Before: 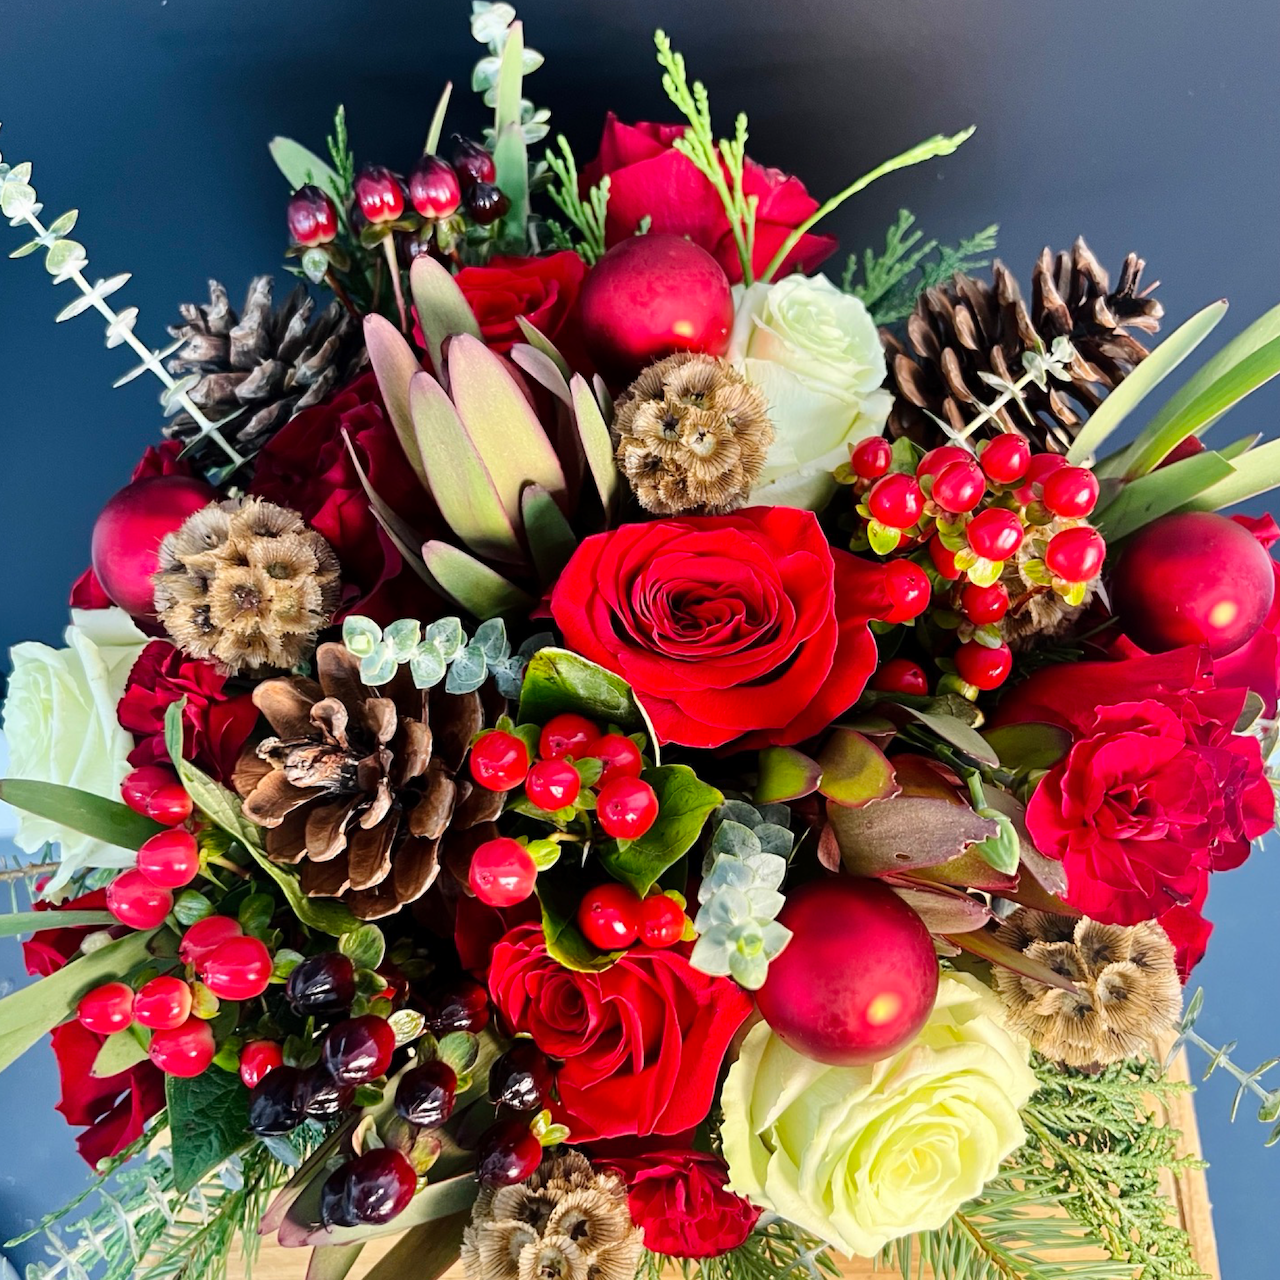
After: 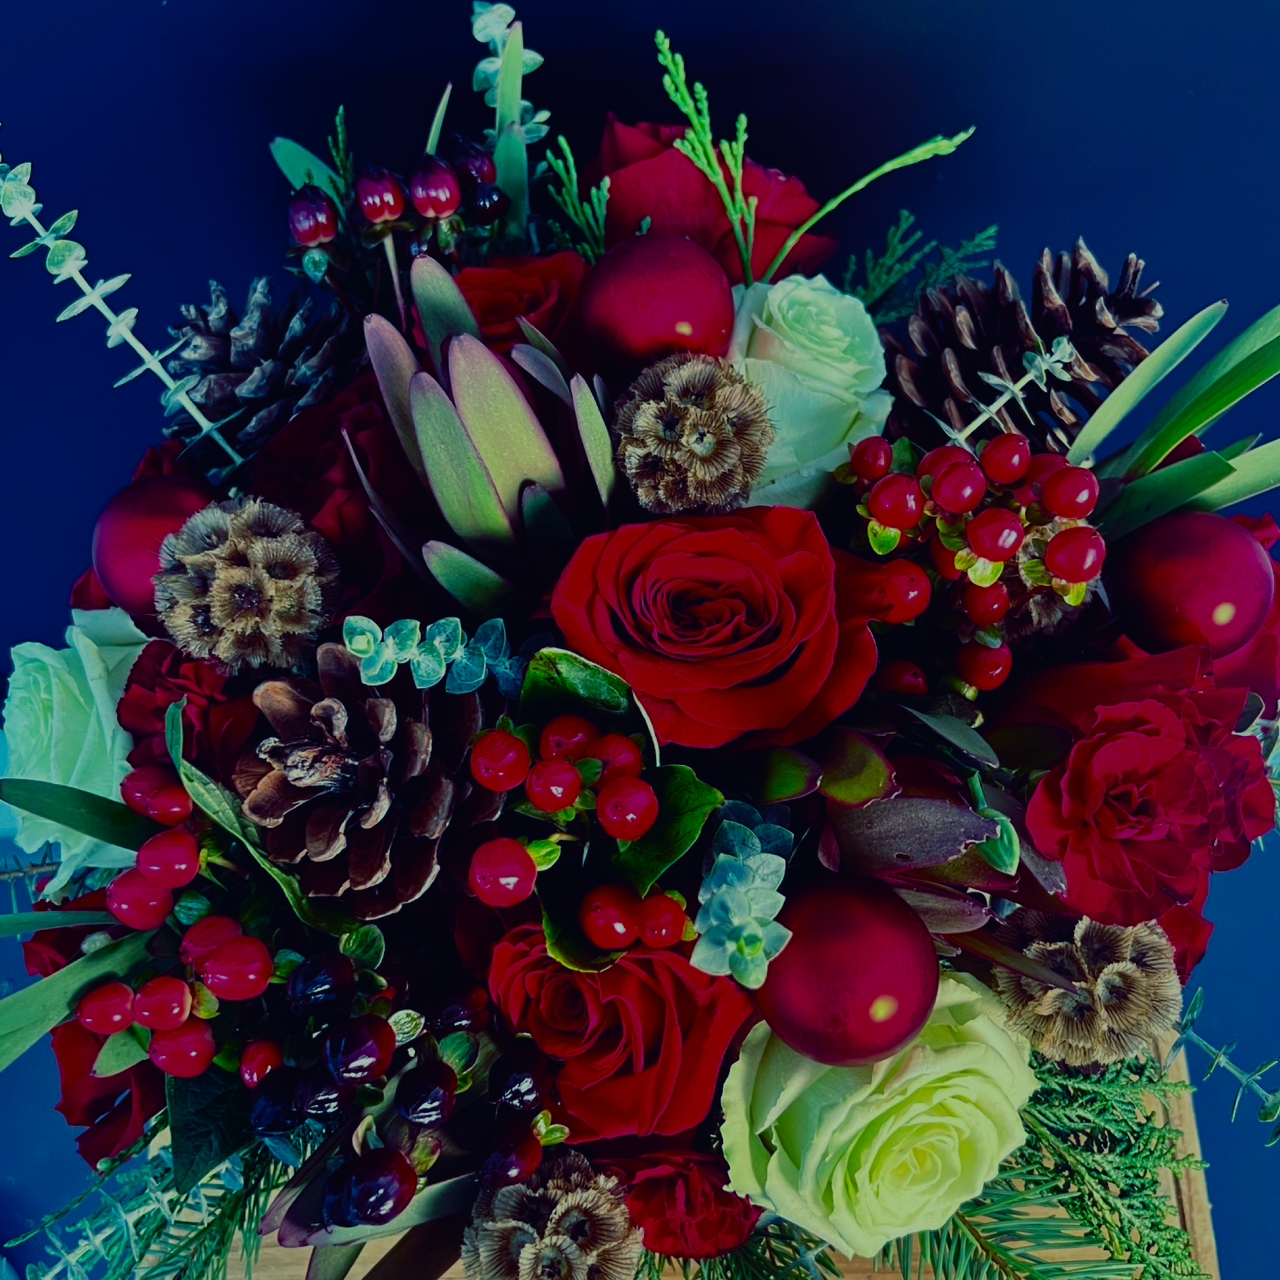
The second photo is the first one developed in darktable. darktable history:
contrast brightness saturation: contrast 0.09, brightness -0.59, saturation 0.17
rgb curve: curves: ch0 [(0, 0.186) (0.314, 0.284) (0.576, 0.466) (0.805, 0.691) (0.936, 0.886)]; ch1 [(0, 0.186) (0.314, 0.284) (0.581, 0.534) (0.771, 0.746) (0.936, 0.958)]; ch2 [(0, 0.216) (0.275, 0.39) (1, 1)], mode RGB, independent channels, compensate middle gray true, preserve colors none
filmic rgb: black relative exposure -7.65 EV, white relative exposure 4.56 EV, hardness 3.61, color science v6 (2022)
